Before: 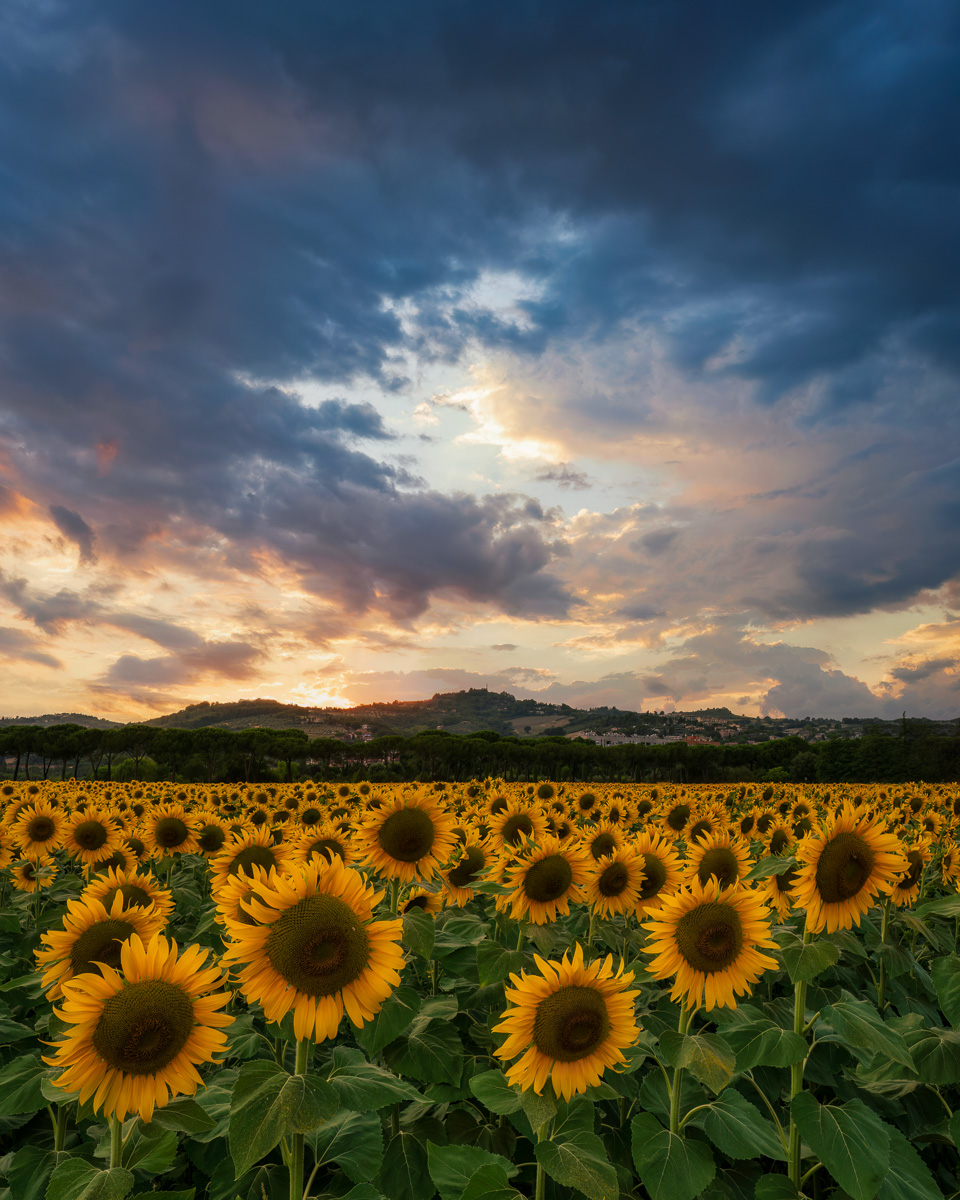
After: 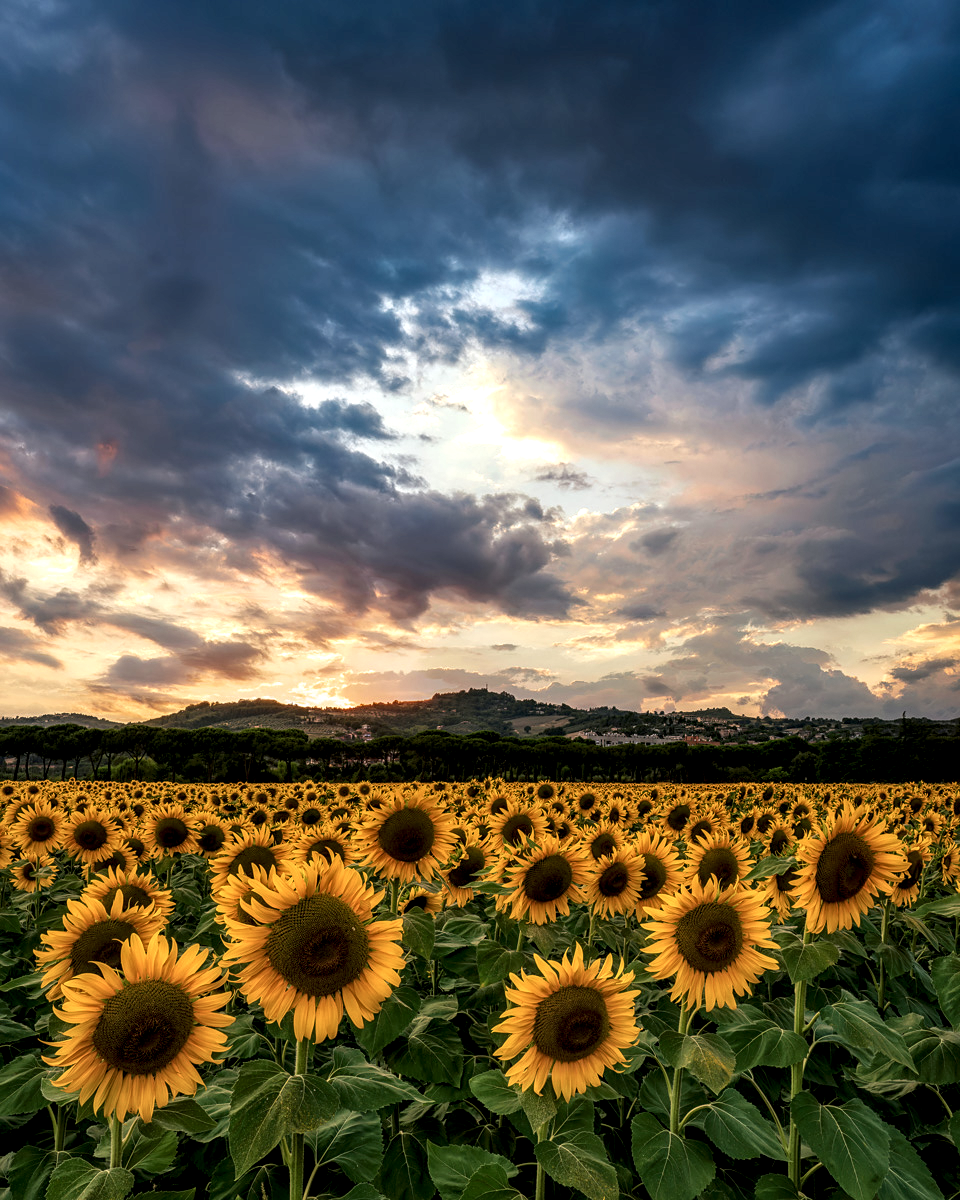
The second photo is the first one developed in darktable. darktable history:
local contrast: highlights 65%, shadows 53%, detail 168%, midtone range 0.514
sharpen: amount 0.203
